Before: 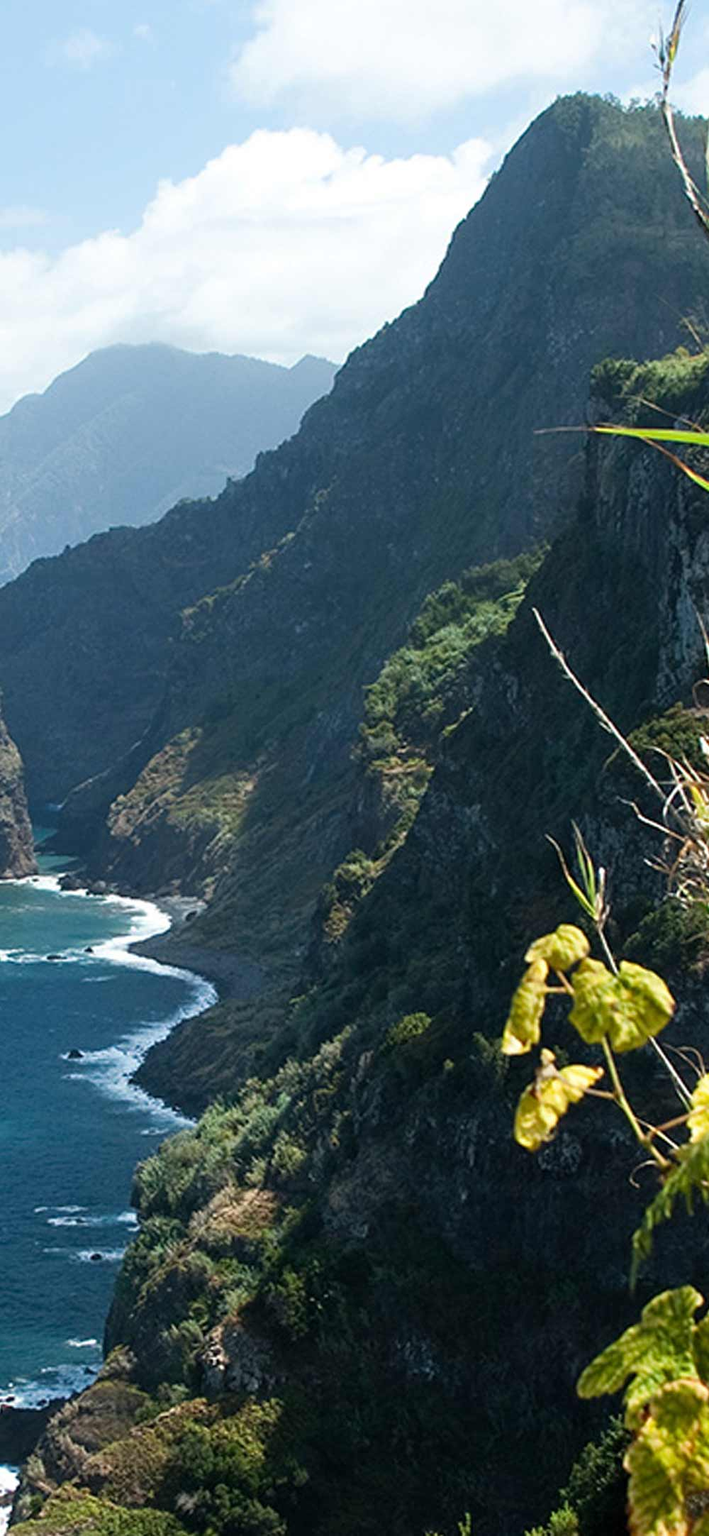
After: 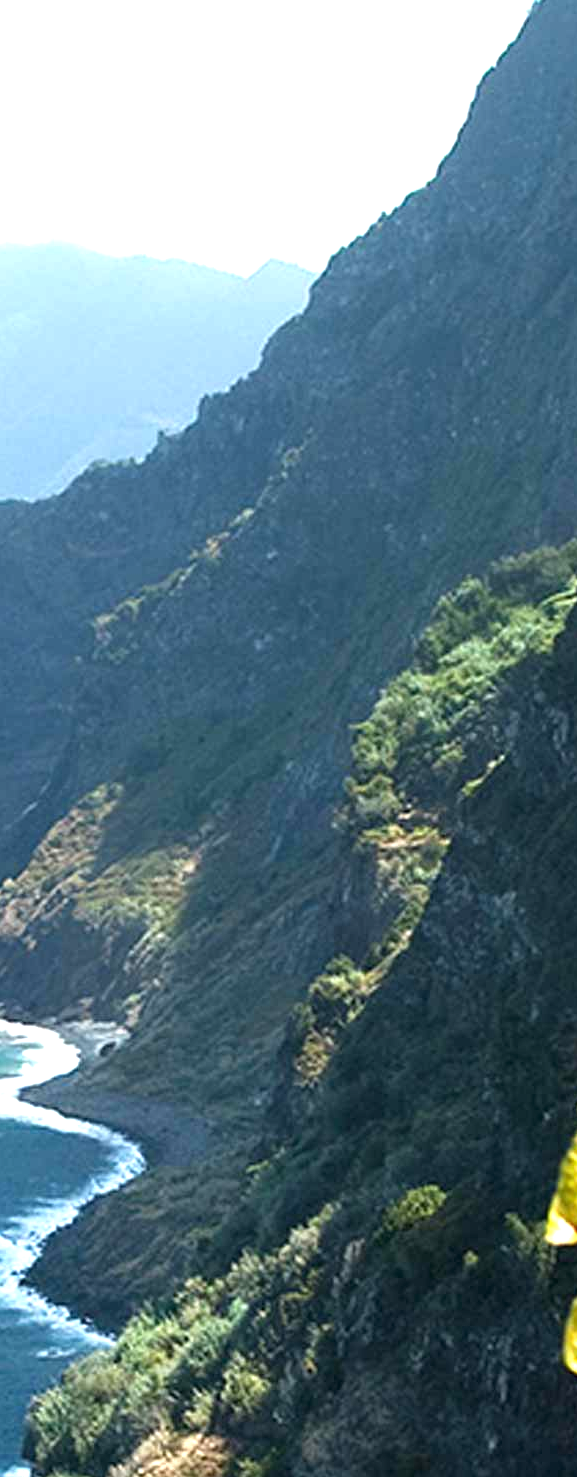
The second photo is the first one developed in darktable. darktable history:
crop: left 16.202%, top 11.208%, right 26.045%, bottom 20.557%
exposure: exposure 1 EV, compensate highlight preservation false
